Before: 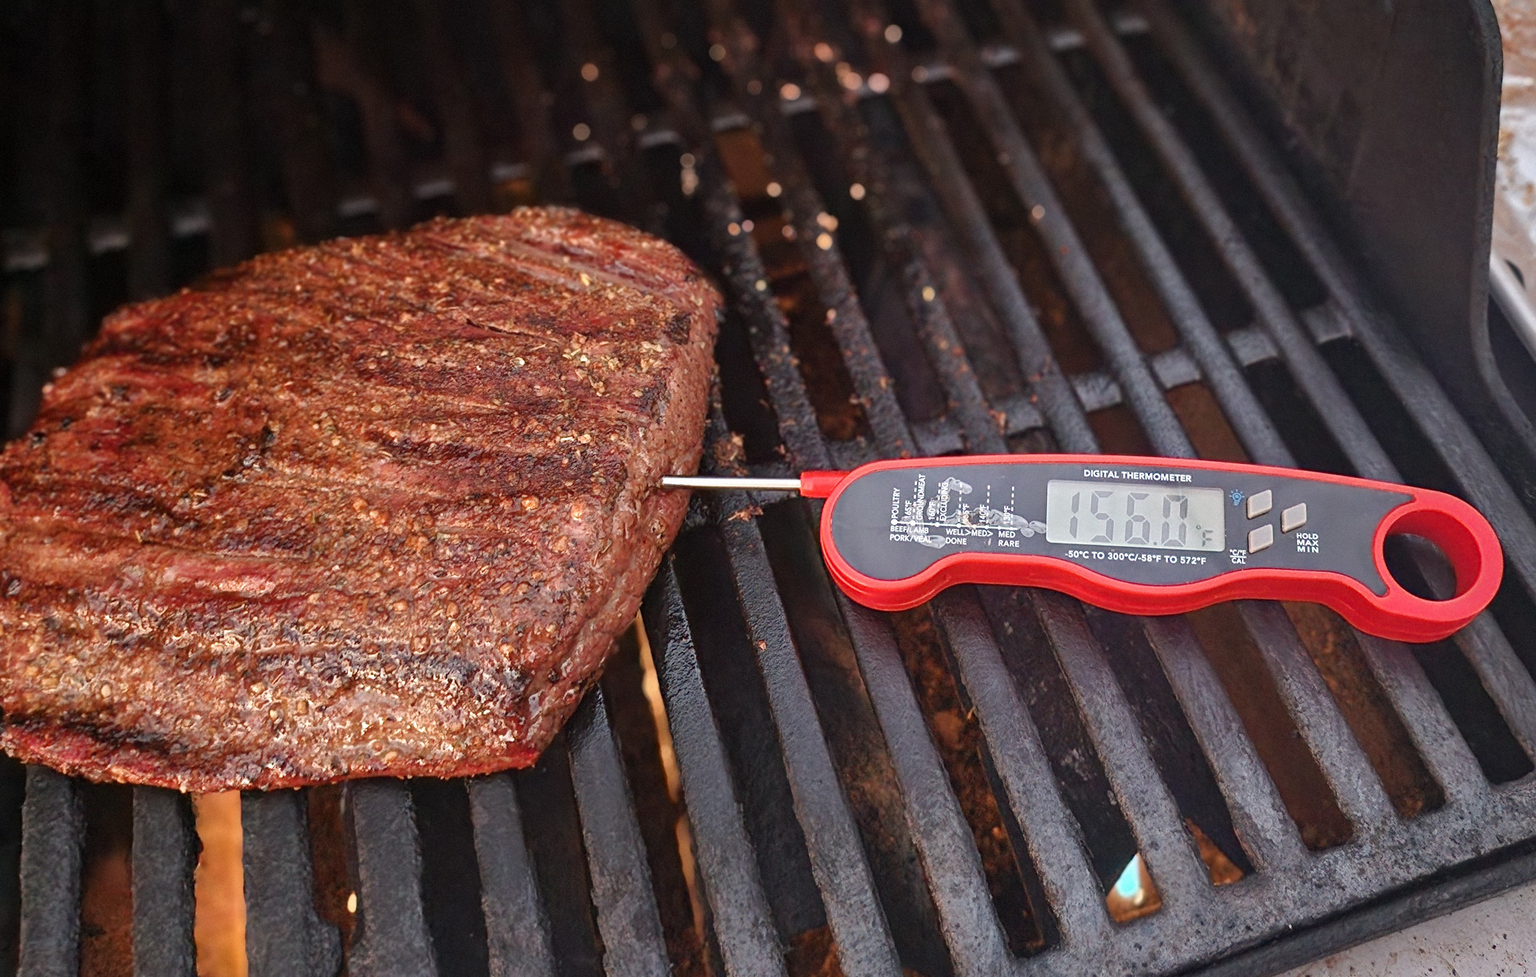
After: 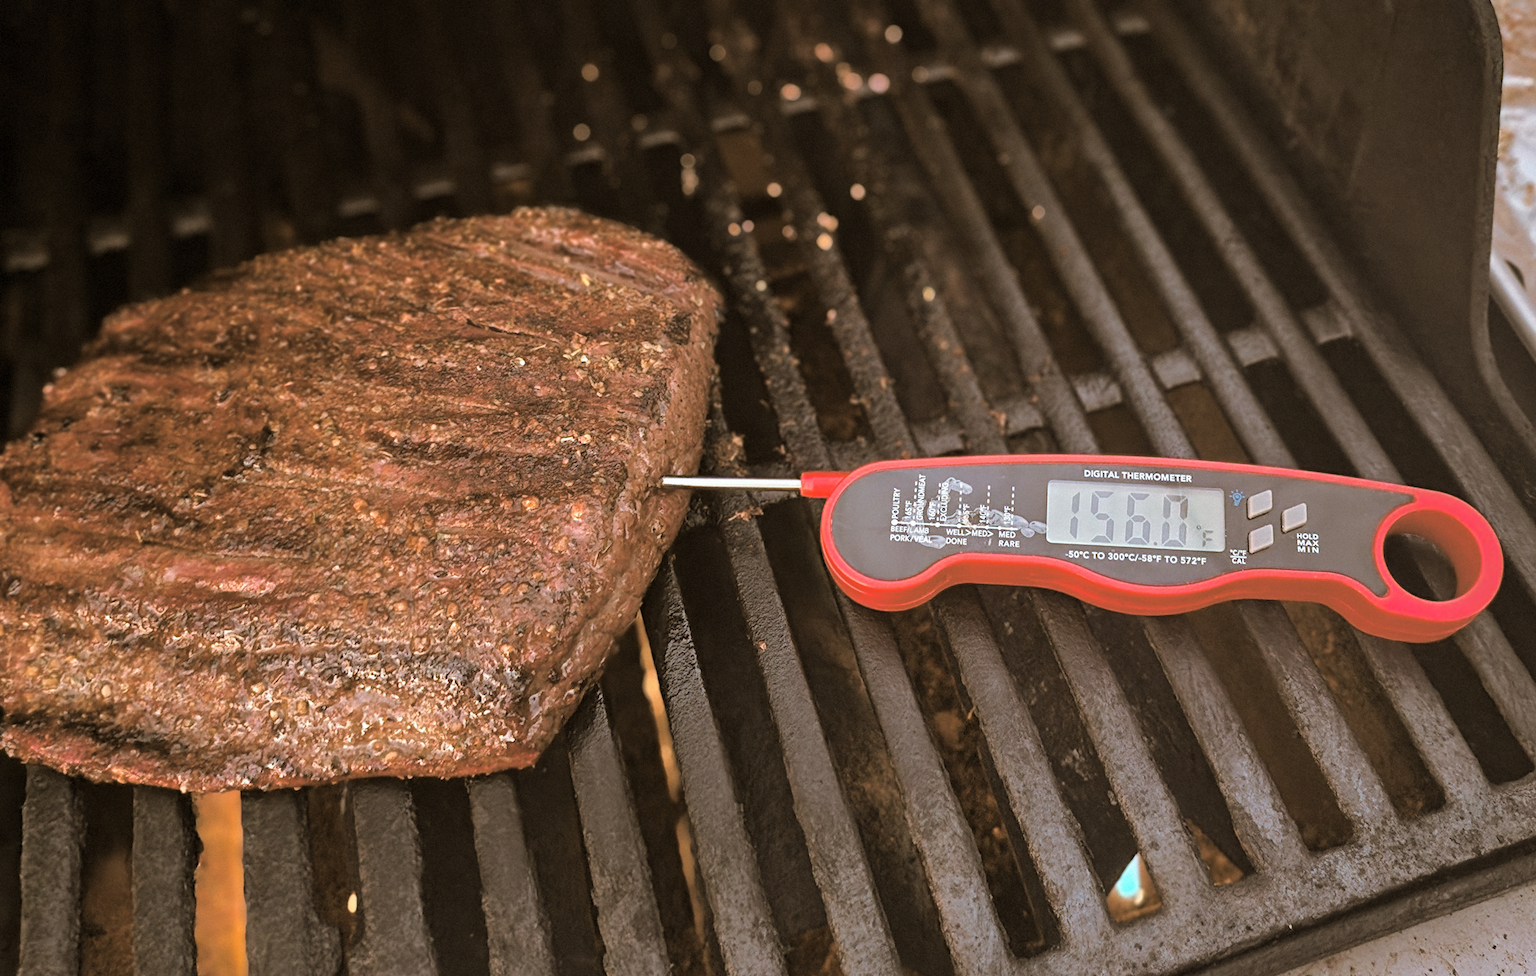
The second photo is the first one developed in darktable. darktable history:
color balance: output saturation 110%
split-toning: shadows › hue 37.98°, highlights › hue 185.58°, balance -55.261
